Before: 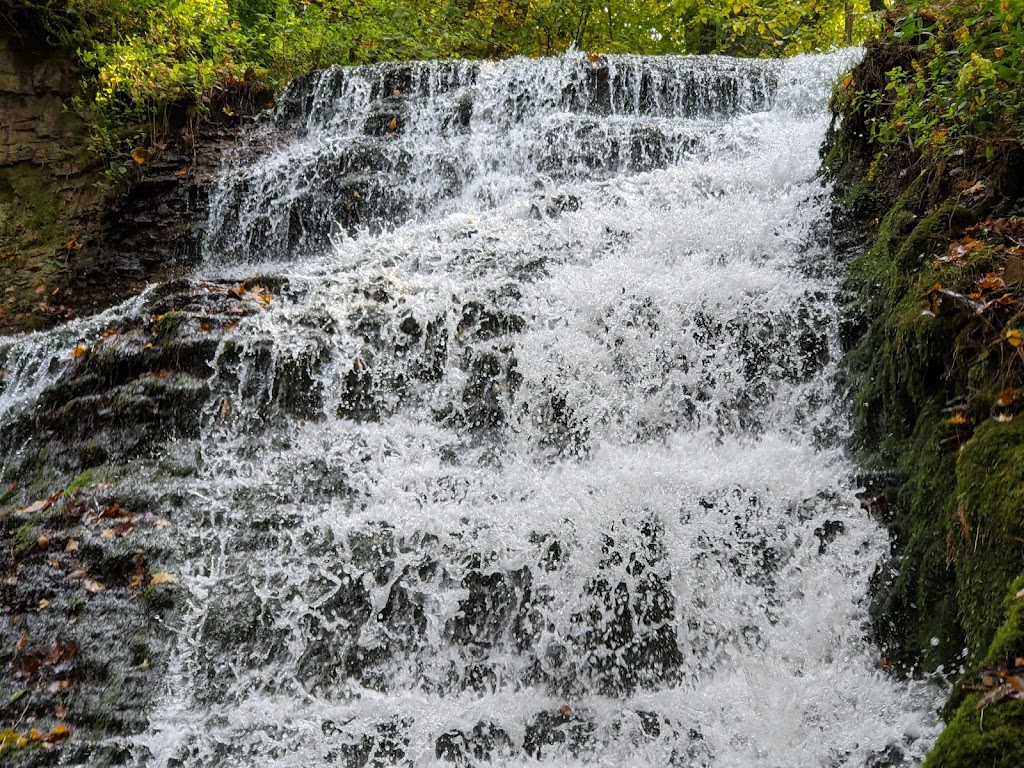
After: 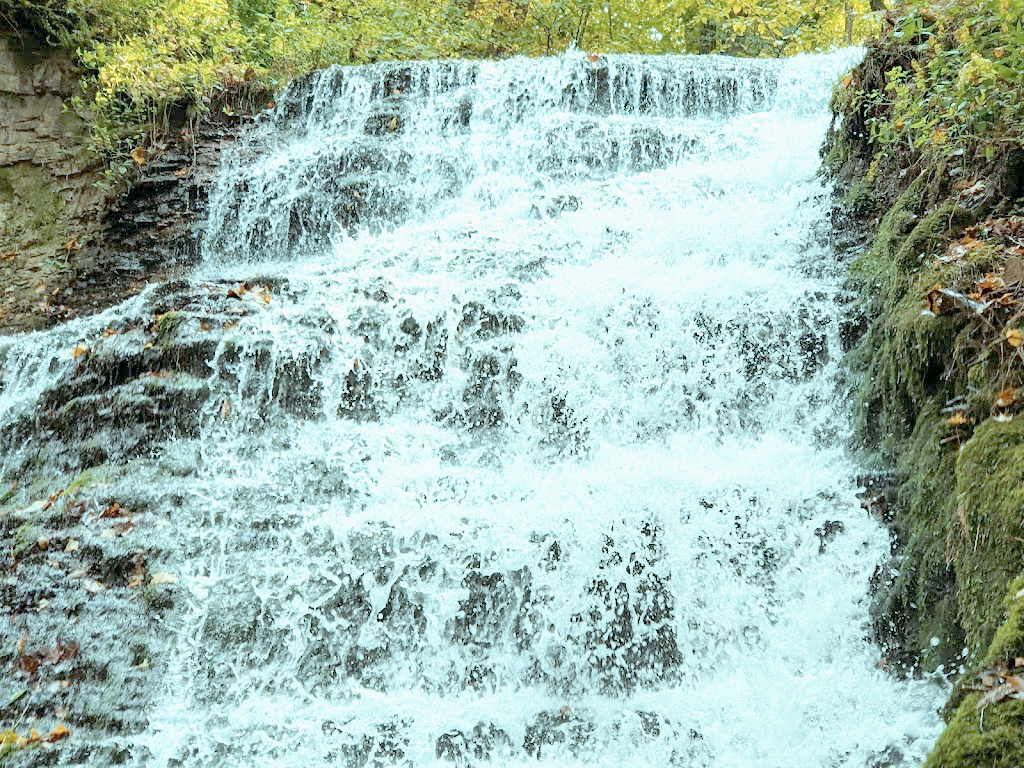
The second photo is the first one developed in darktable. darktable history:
tone curve: curves: ch0 [(0, 0) (0.003, 0.001) (0.011, 0.005) (0.025, 0.011) (0.044, 0.02) (0.069, 0.031) (0.1, 0.045) (0.136, 0.077) (0.177, 0.124) (0.224, 0.181) (0.277, 0.245) (0.335, 0.316) (0.399, 0.393) (0.468, 0.477) (0.543, 0.568) (0.623, 0.666) (0.709, 0.771) (0.801, 0.871) (0.898, 0.965) (1, 1)], preserve colors none
color look up table: target L [88.27, 79.3, 69.06, 64.83, 53.29, 37.3, 198.35, 93.66, 90.4, 78.49, 80.16, 68.18, 67.45, 66.5, 67.79, 59.09, 51.69, 53.83, 50.6, 40.3, 32.04, 85.68, 74.9, 56.73, 52.93, 53.34, 54.52, 48.28, 36.26, 28.42, 24.43, 20.78, 13.81, 11.07, 81.87, 81.96, 81.5, 81.39, 72.25, 66.22, 54.48, 48.43, 0 ×7], target a [-13.44, -12.13, -23.78, -48.53, -42.7, -14.45, 0, -0.001, -14.11, 4.21, -7.597, 28.59, 18.46, 9.22, -9.382, 31.18, 41.57, 36.98, 38.09, 37.09, 10.41, -13.48, -10.56, -1.684, 33.11, 17.43, -9.814, -4.996, 6.937, -2.345, 12.28, -2.774, -1.6, -3.792, -14.71, -20.32, -17.78, -15.79, -39.61, -27.39, -19.63, -12.37, 0 ×7], target b [-2.961, -4.312, 44.29, 18.64, 23.2, 16.48, 0.001, 0.004, -2.717, 62.68, -3.64, 53.21, 55.73, 10.03, -3.203, 49.95, 28.3, 0.779, 19.7, 27.17, 12.12, -4.83, -4.289, -24.33, -8.904, -25.26, -46.51, -1.889, -44.49, -2.856, -12.7, -1.293, -2.488, -1.06, -4.921, -8.428, -7.506, -10.33, -9.107, -31.05, -30.11, -24.79, 0 ×7], num patches 42
